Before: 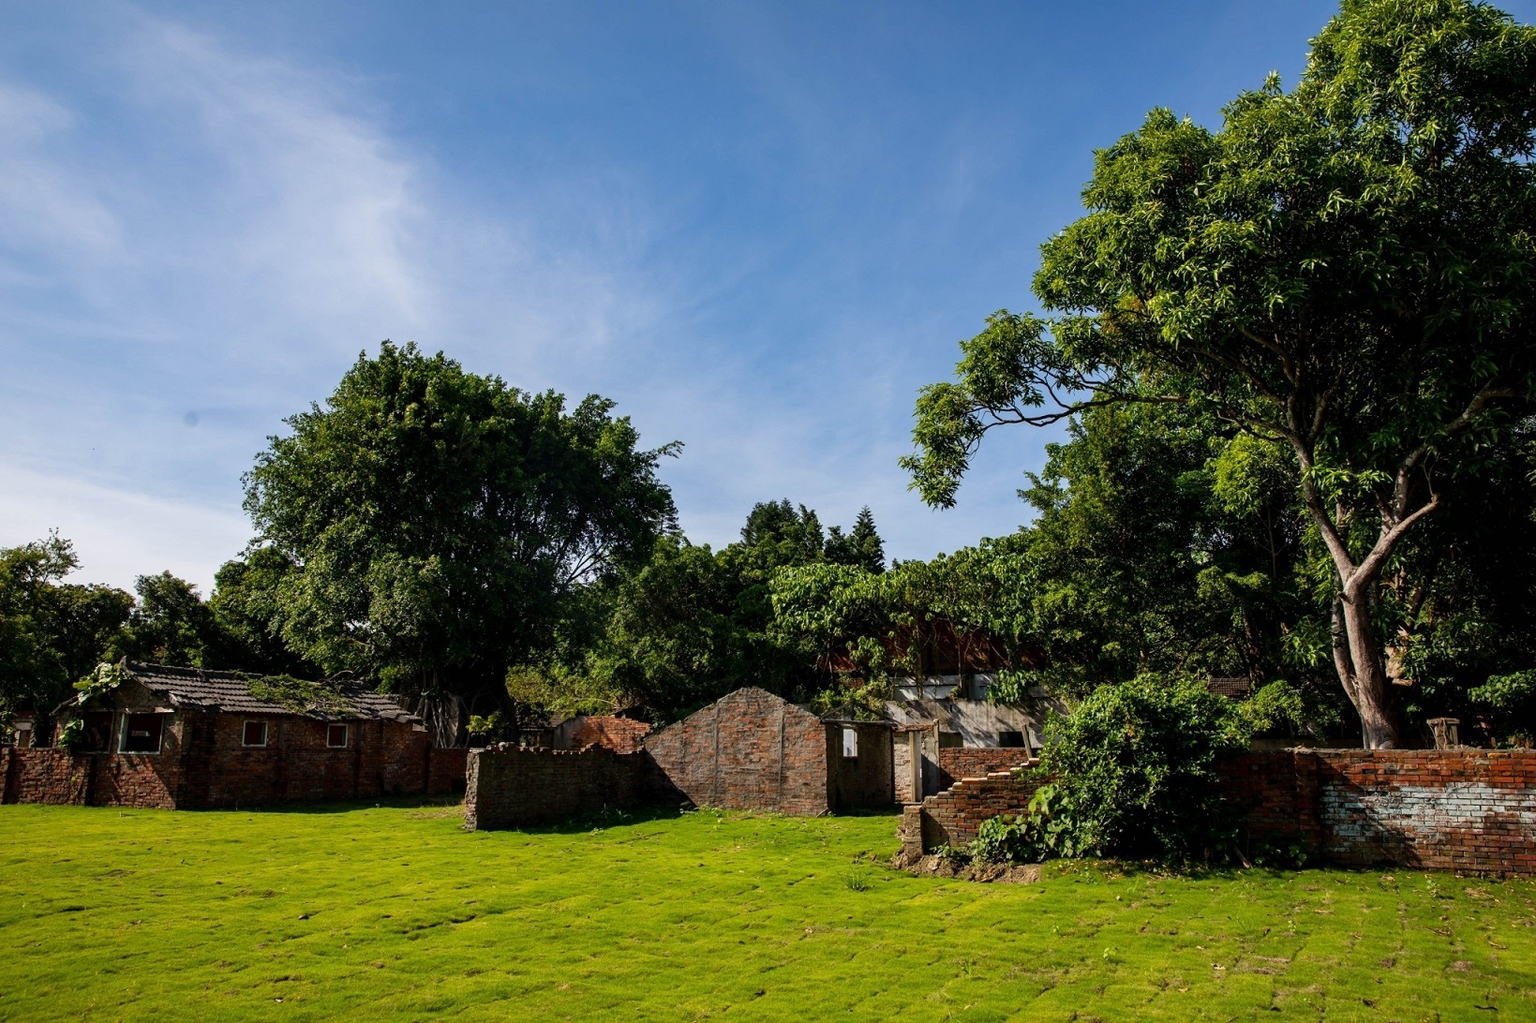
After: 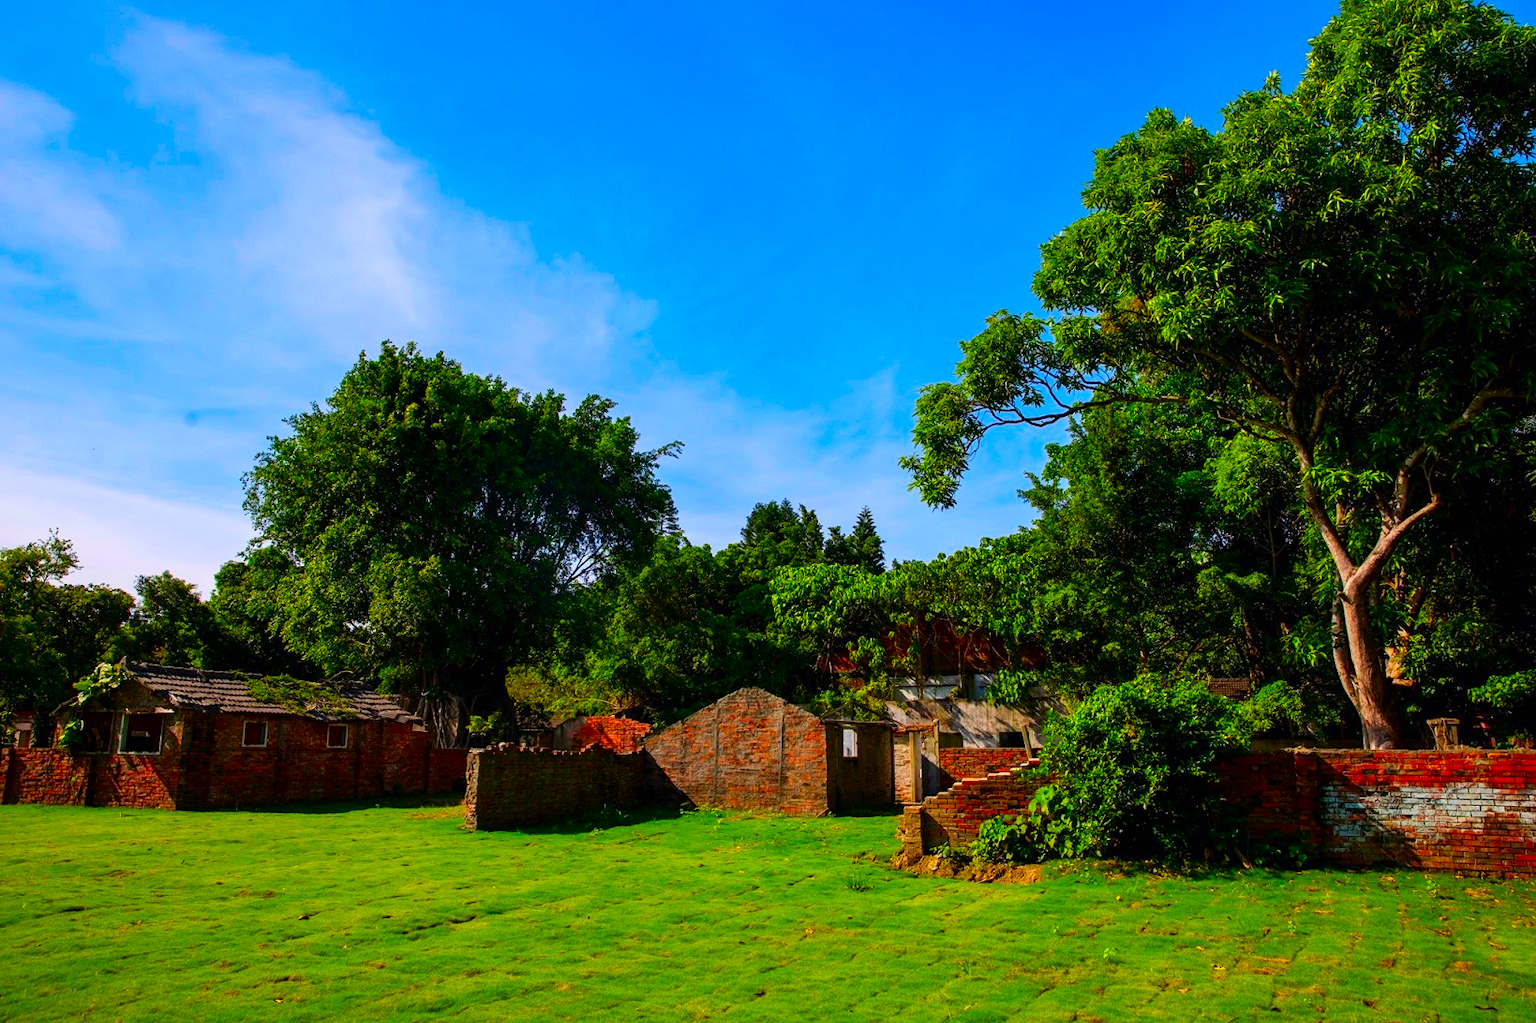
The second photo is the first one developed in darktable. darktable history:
color correction: highlights a* 1.7, highlights b* -1.82, saturation 2.45
